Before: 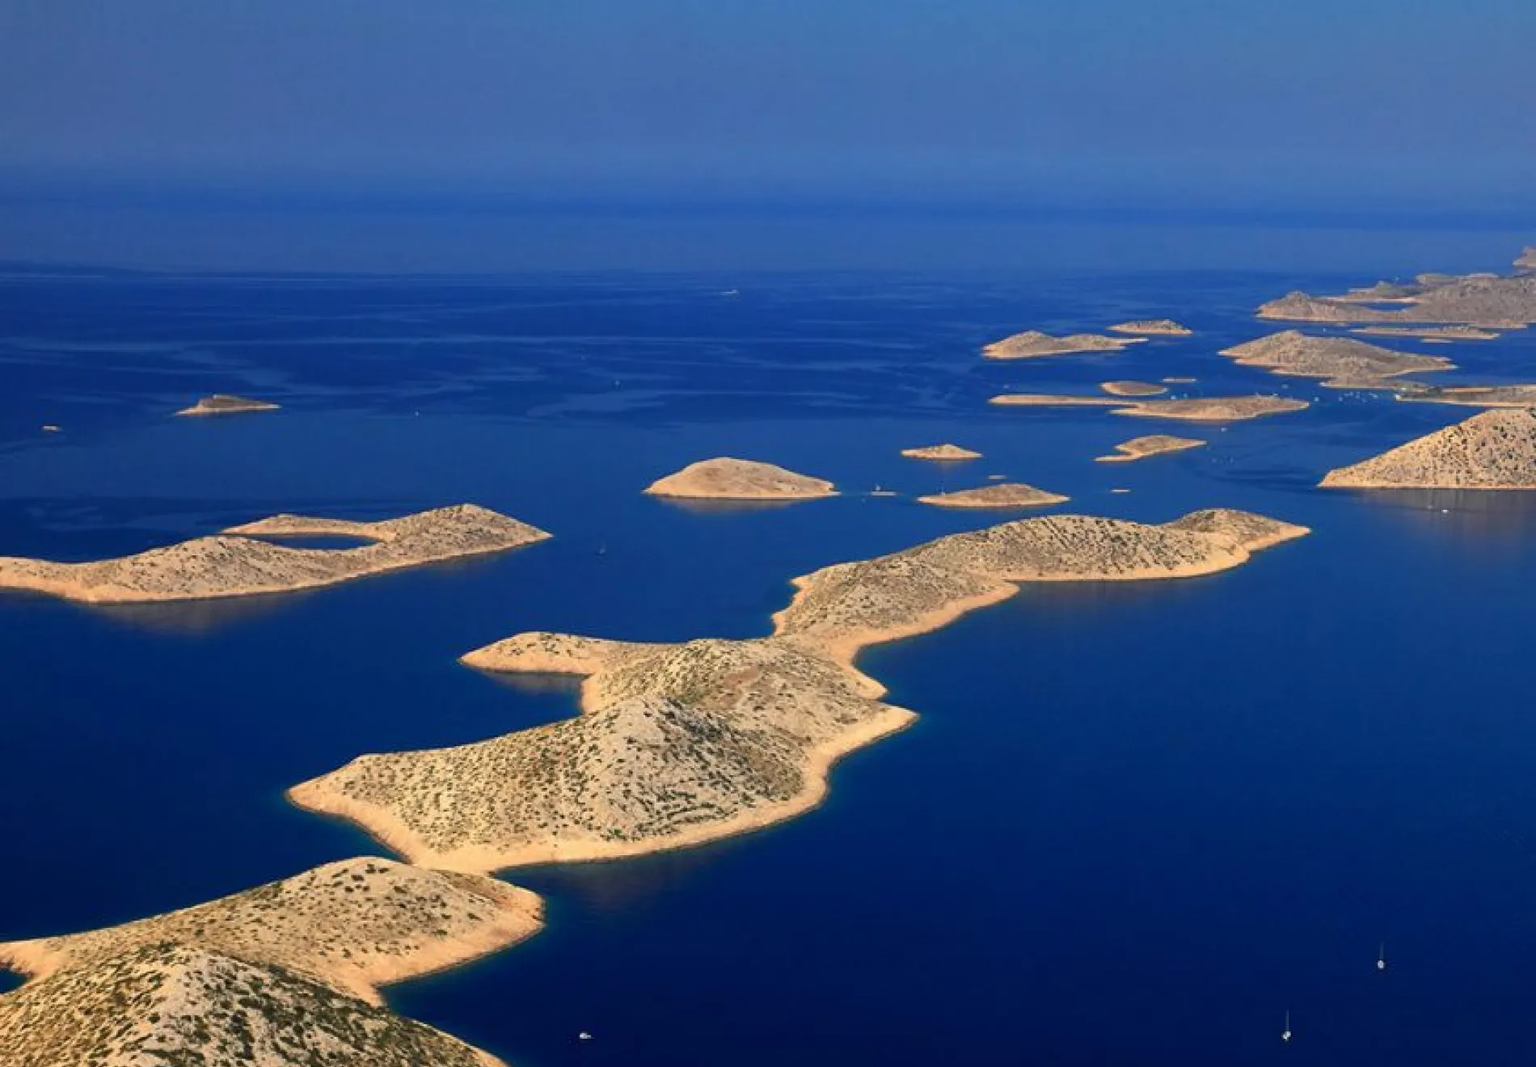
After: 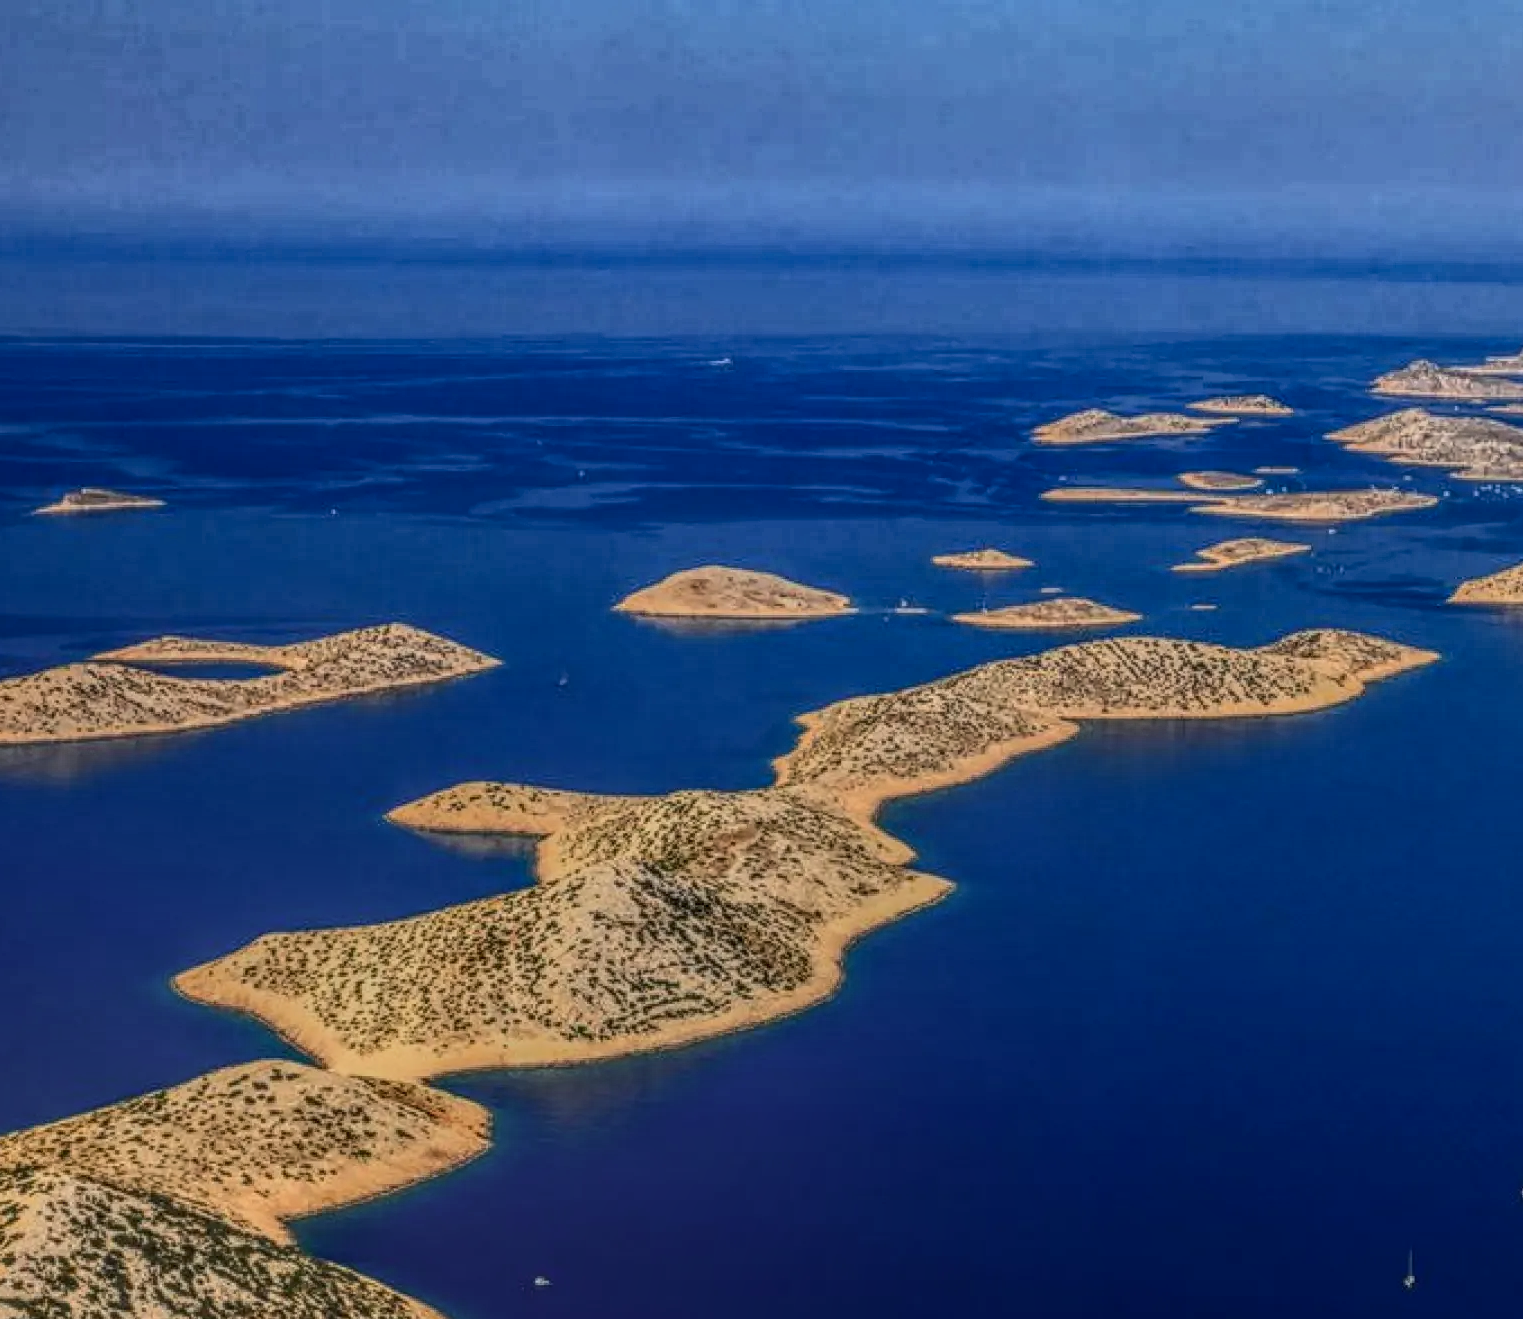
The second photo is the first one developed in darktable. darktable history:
crop and rotate: left 9.597%, right 10.195%
contrast brightness saturation: contrast 0.39, brightness 0.1
local contrast: highlights 0%, shadows 0%, detail 200%, midtone range 0.25
